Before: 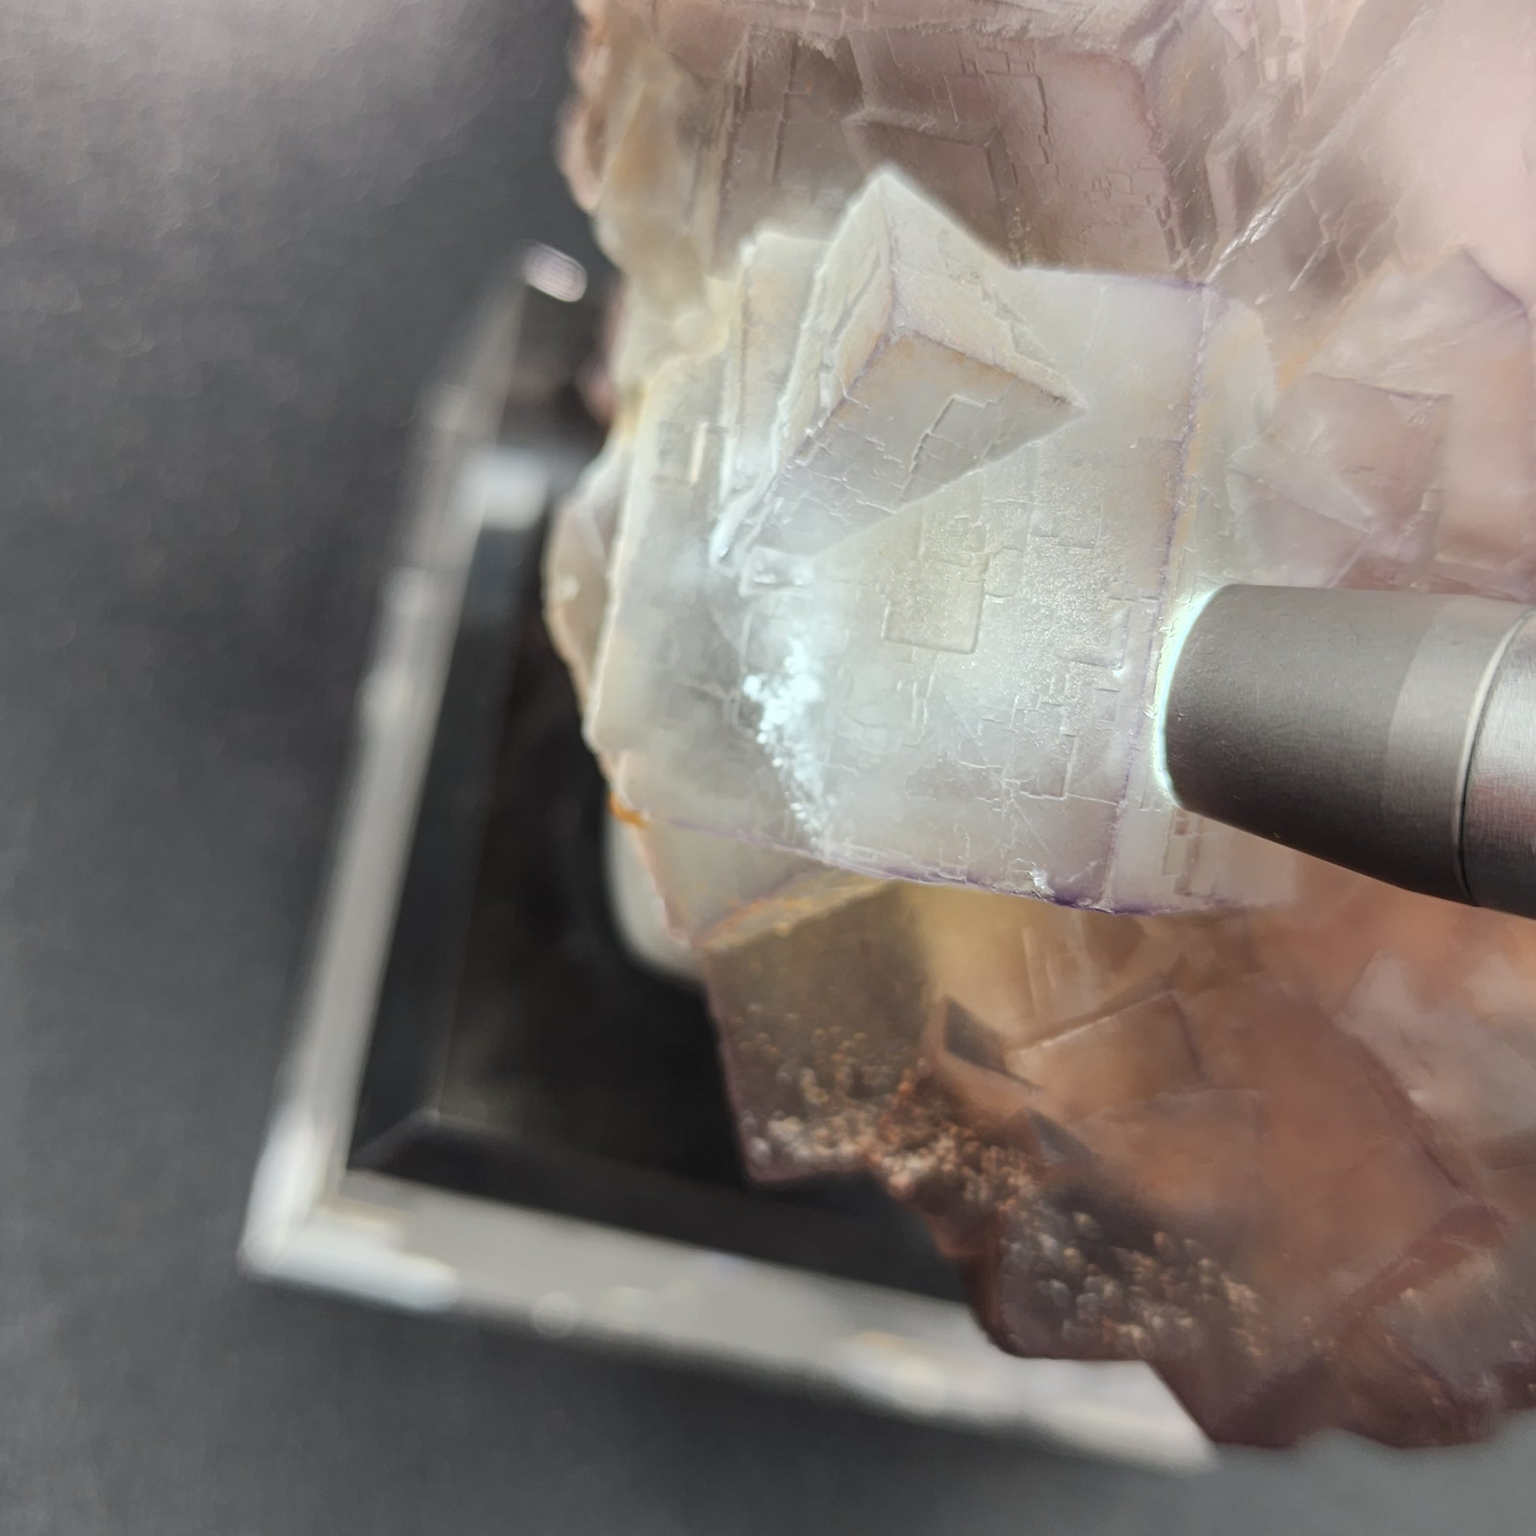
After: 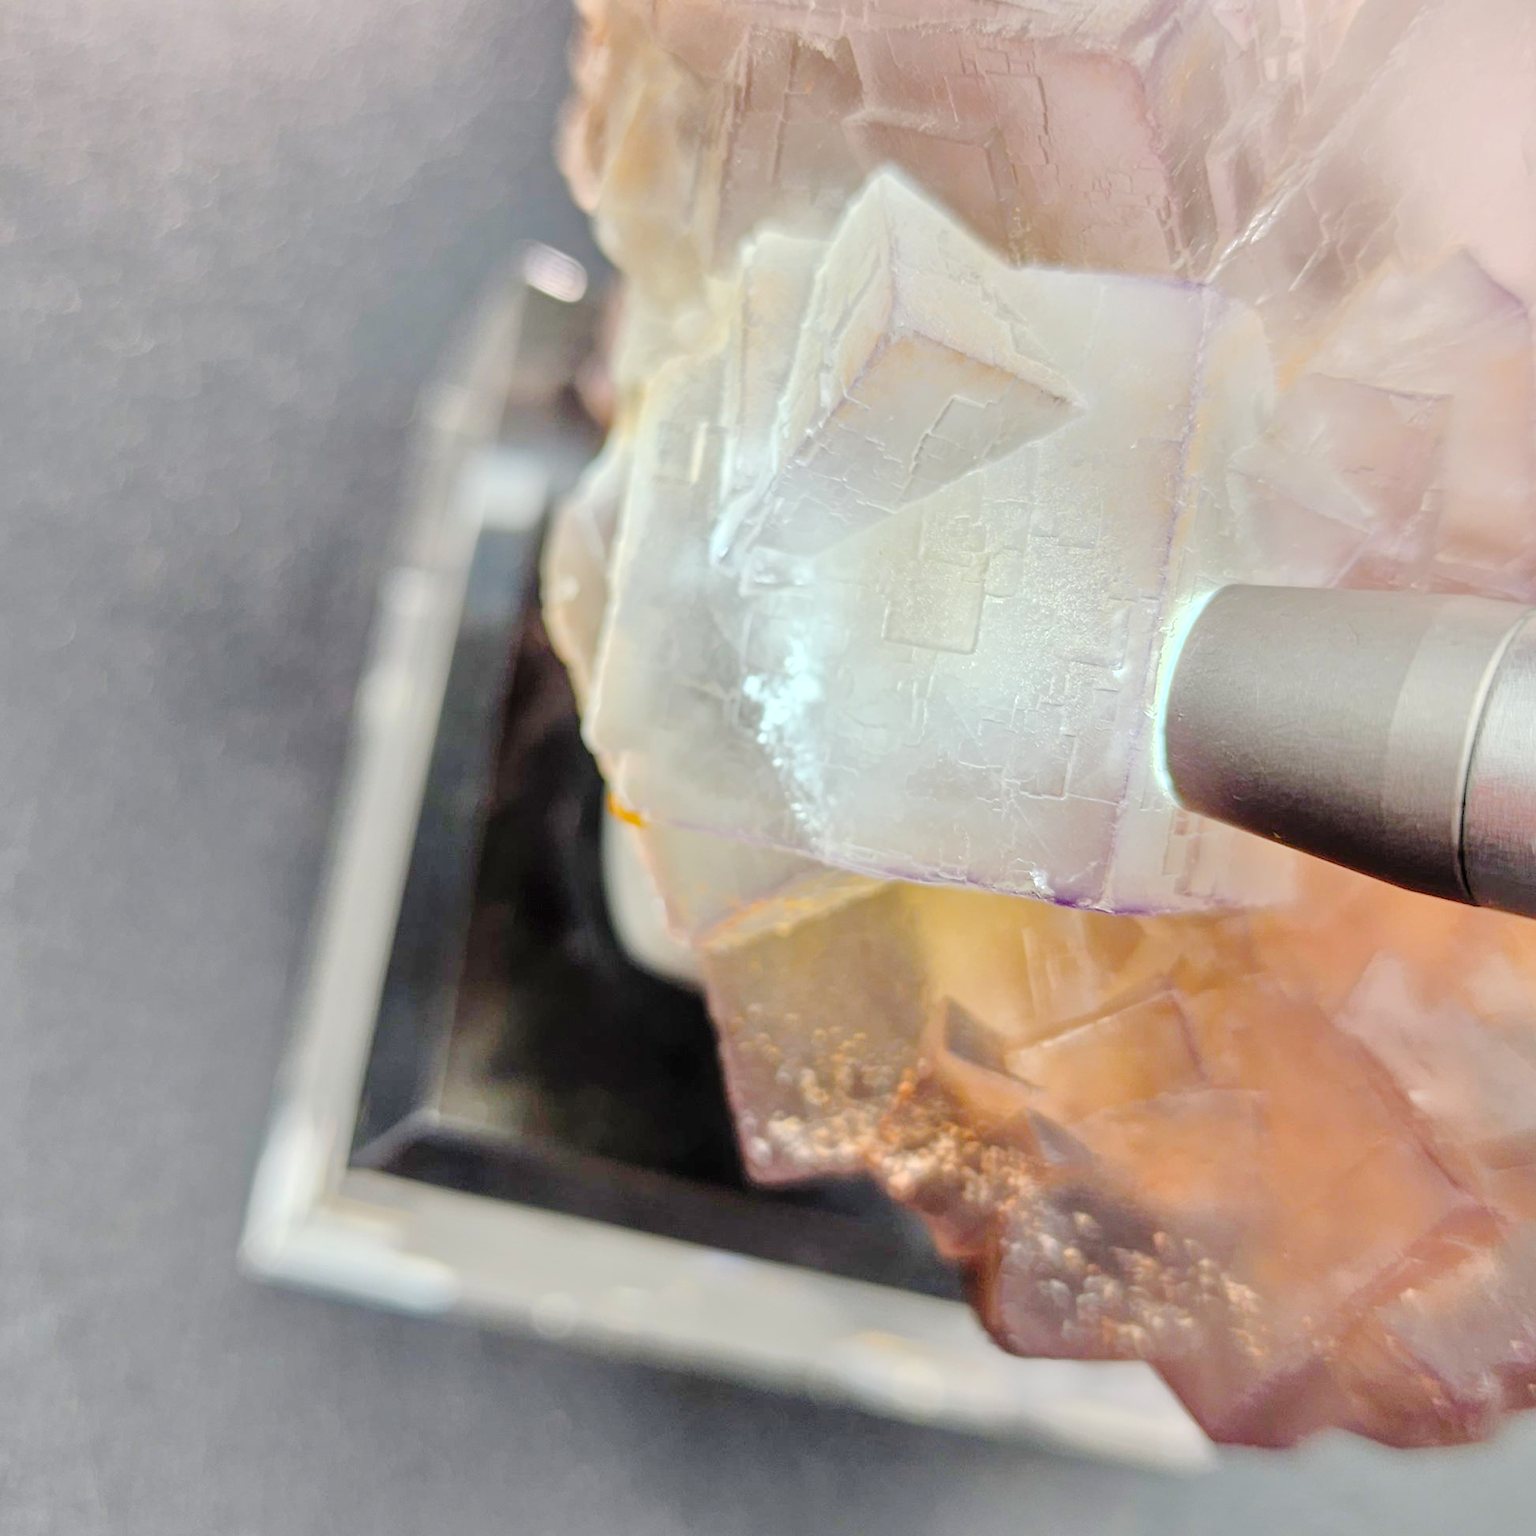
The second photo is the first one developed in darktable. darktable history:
tone equalizer: -7 EV 0.142 EV, -6 EV 0.584 EV, -5 EV 1.13 EV, -4 EV 1.33 EV, -3 EV 1.16 EV, -2 EV 0.6 EV, -1 EV 0.158 EV, mask exposure compensation -0.507 EV
tone curve: curves: ch0 [(0, 0) (0.003, 0.011) (0.011, 0.012) (0.025, 0.013) (0.044, 0.023) (0.069, 0.04) (0.1, 0.06) (0.136, 0.094) (0.177, 0.145) (0.224, 0.213) (0.277, 0.301) (0.335, 0.389) (0.399, 0.473) (0.468, 0.554) (0.543, 0.627) (0.623, 0.694) (0.709, 0.763) (0.801, 0.83) (0.898, 0.906) (1, 1)], preserve colors none
color balance rgb: global offset › luminance -0.472%, perceptual saturation grading › global saturation 35.329%, global vibrance 20%
